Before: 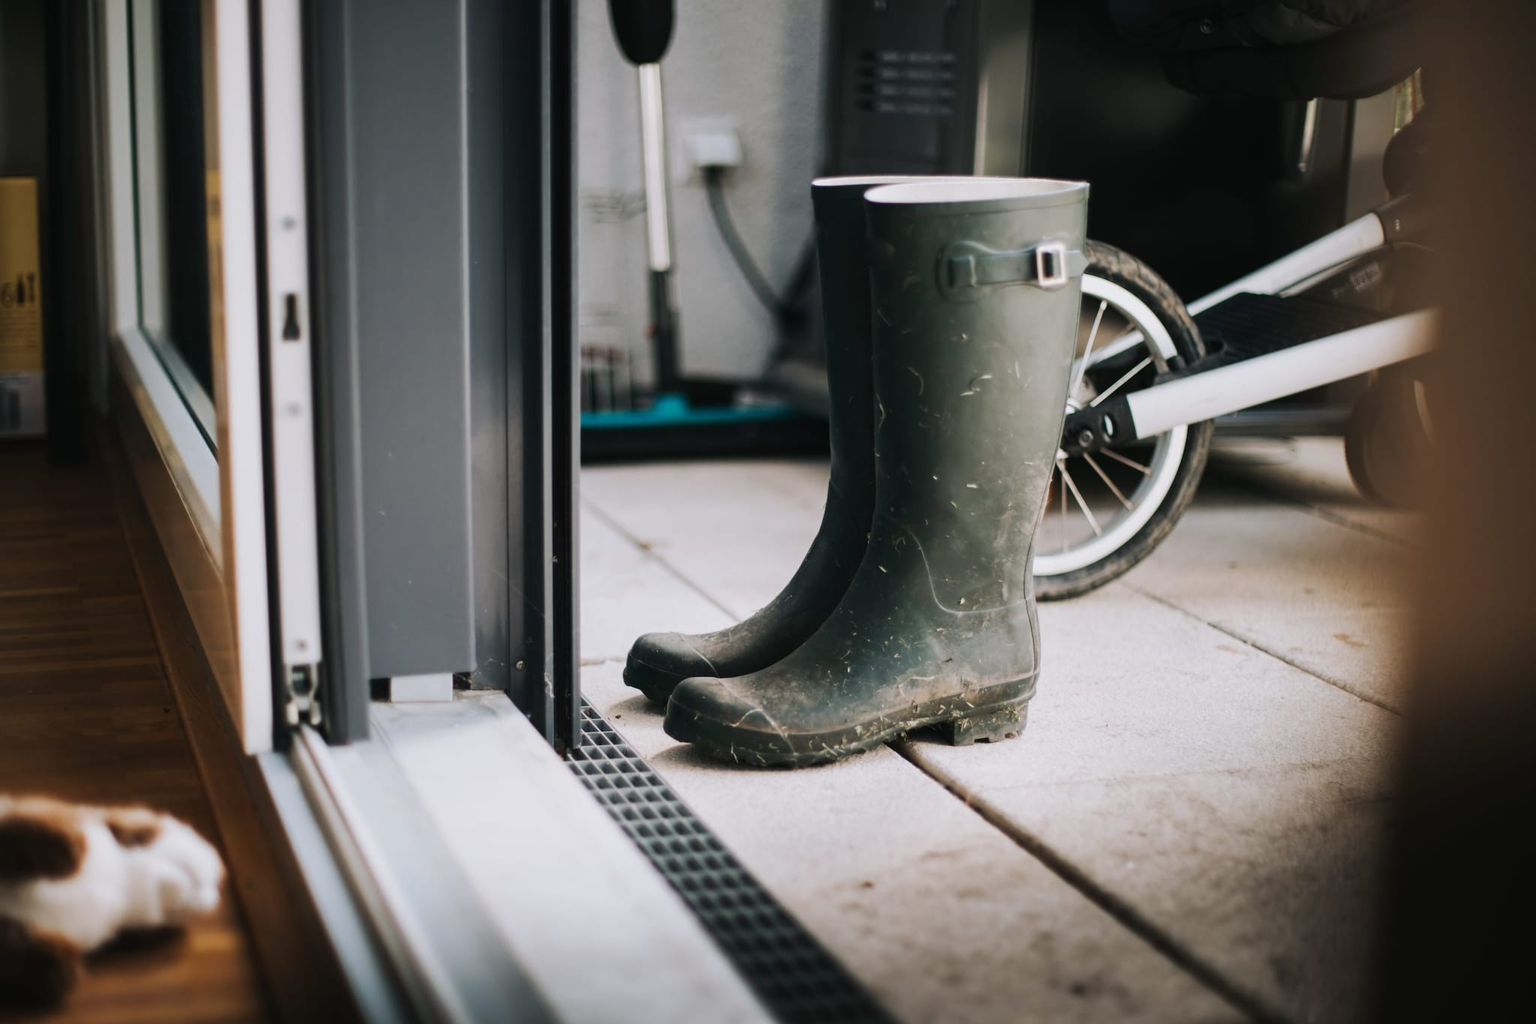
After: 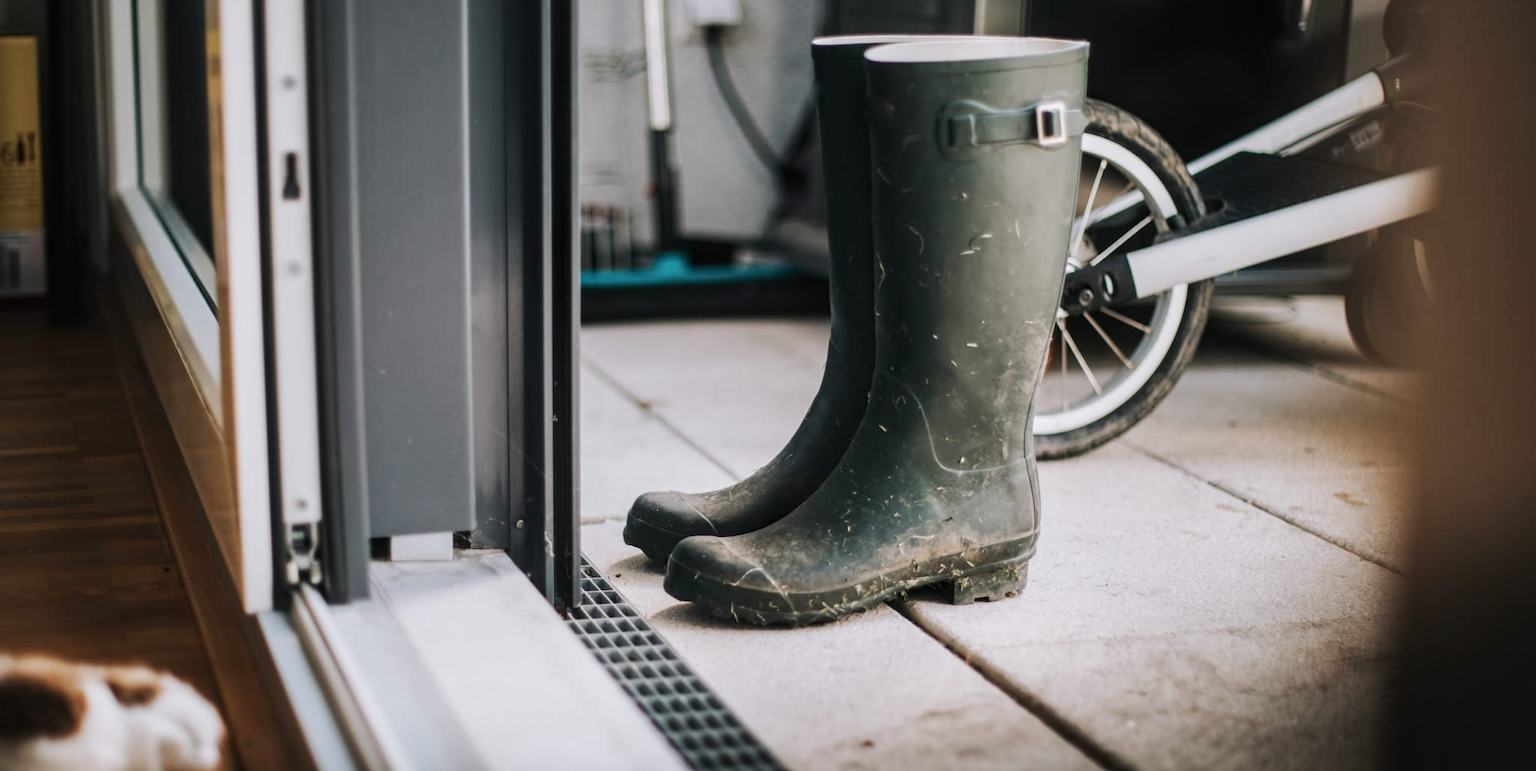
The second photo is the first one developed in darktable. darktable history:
crop: top 13.807%, bottom 10.862%
local contrast: on, module defaults
